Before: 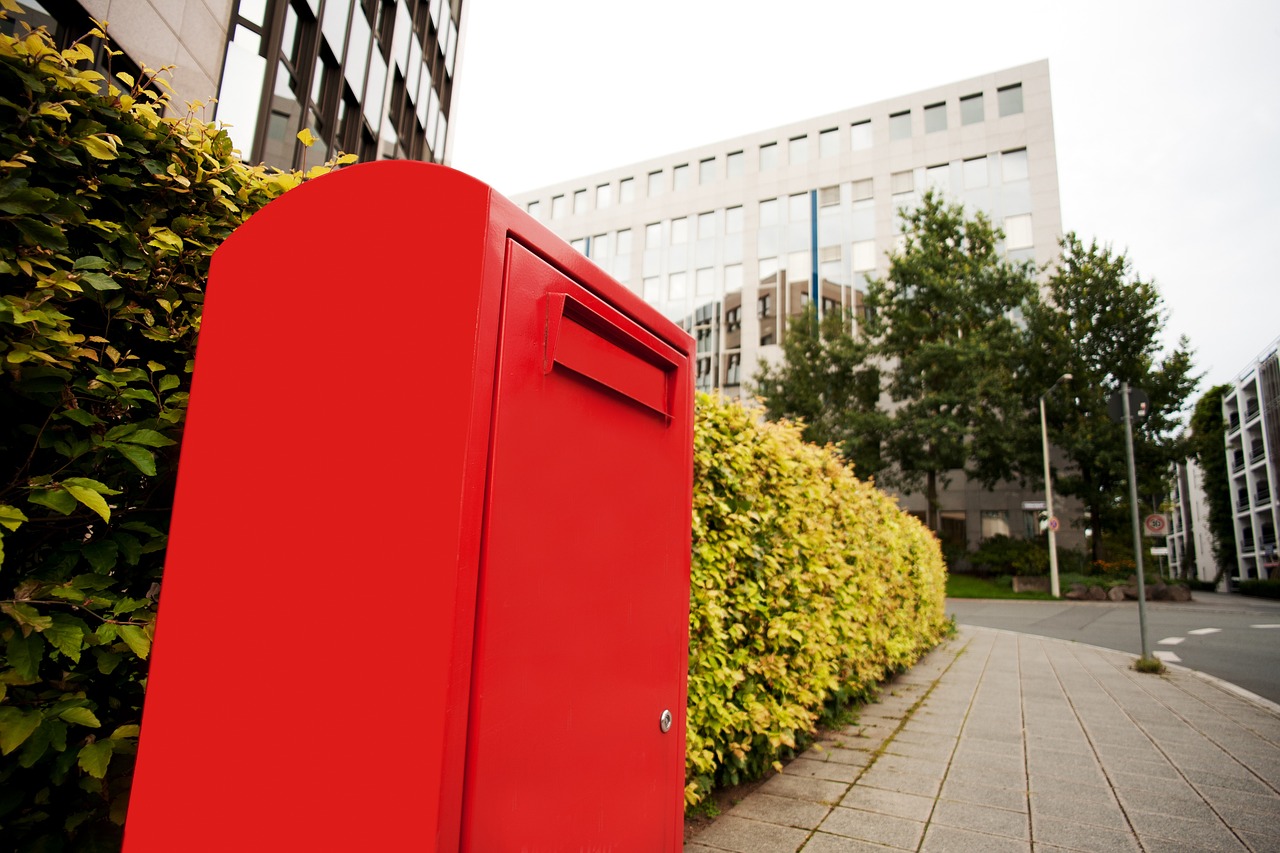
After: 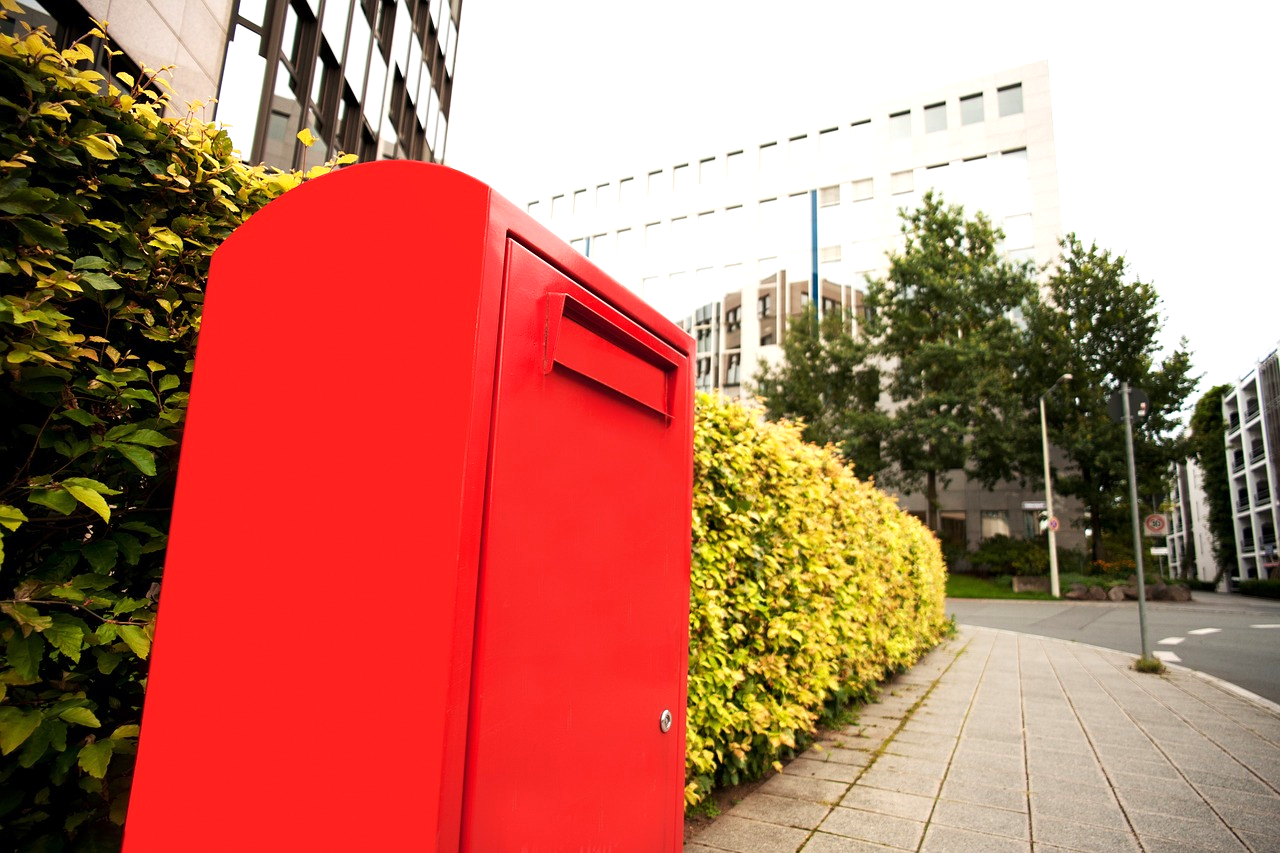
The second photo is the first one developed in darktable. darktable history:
exposure: exposure 0.505 EV, compensate highlight preservation false
tone equalizer: mask exposure compensation -0.498 EV
